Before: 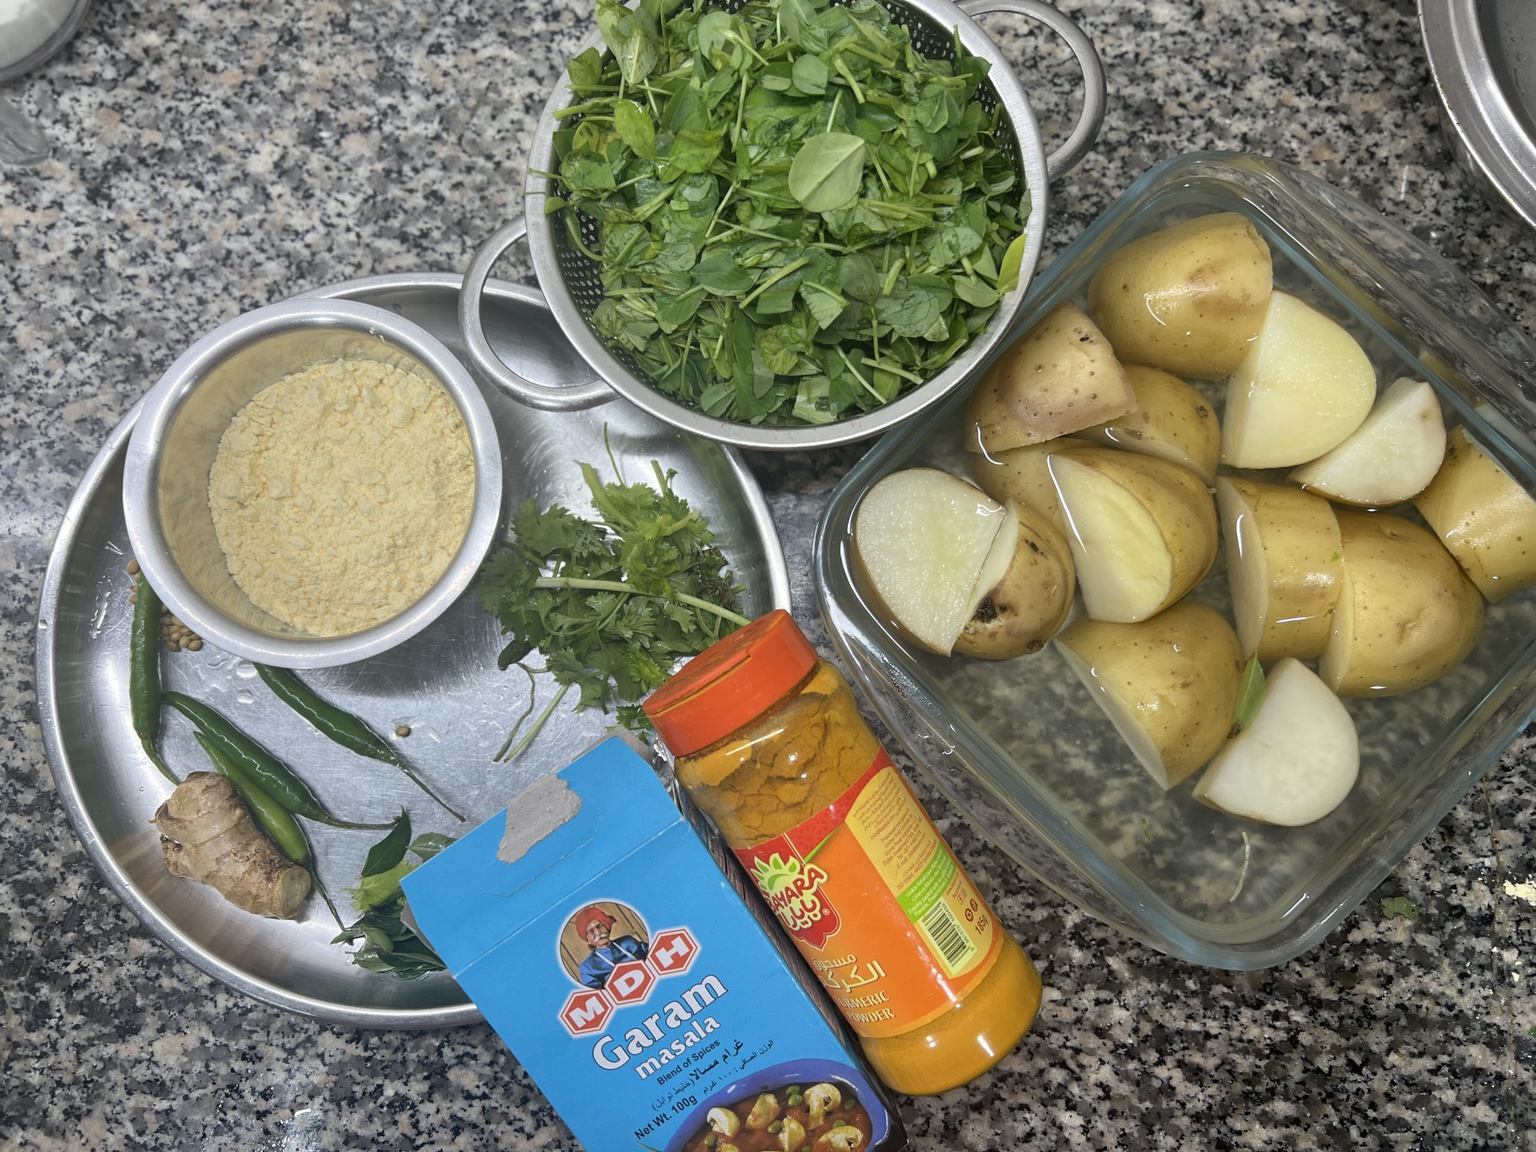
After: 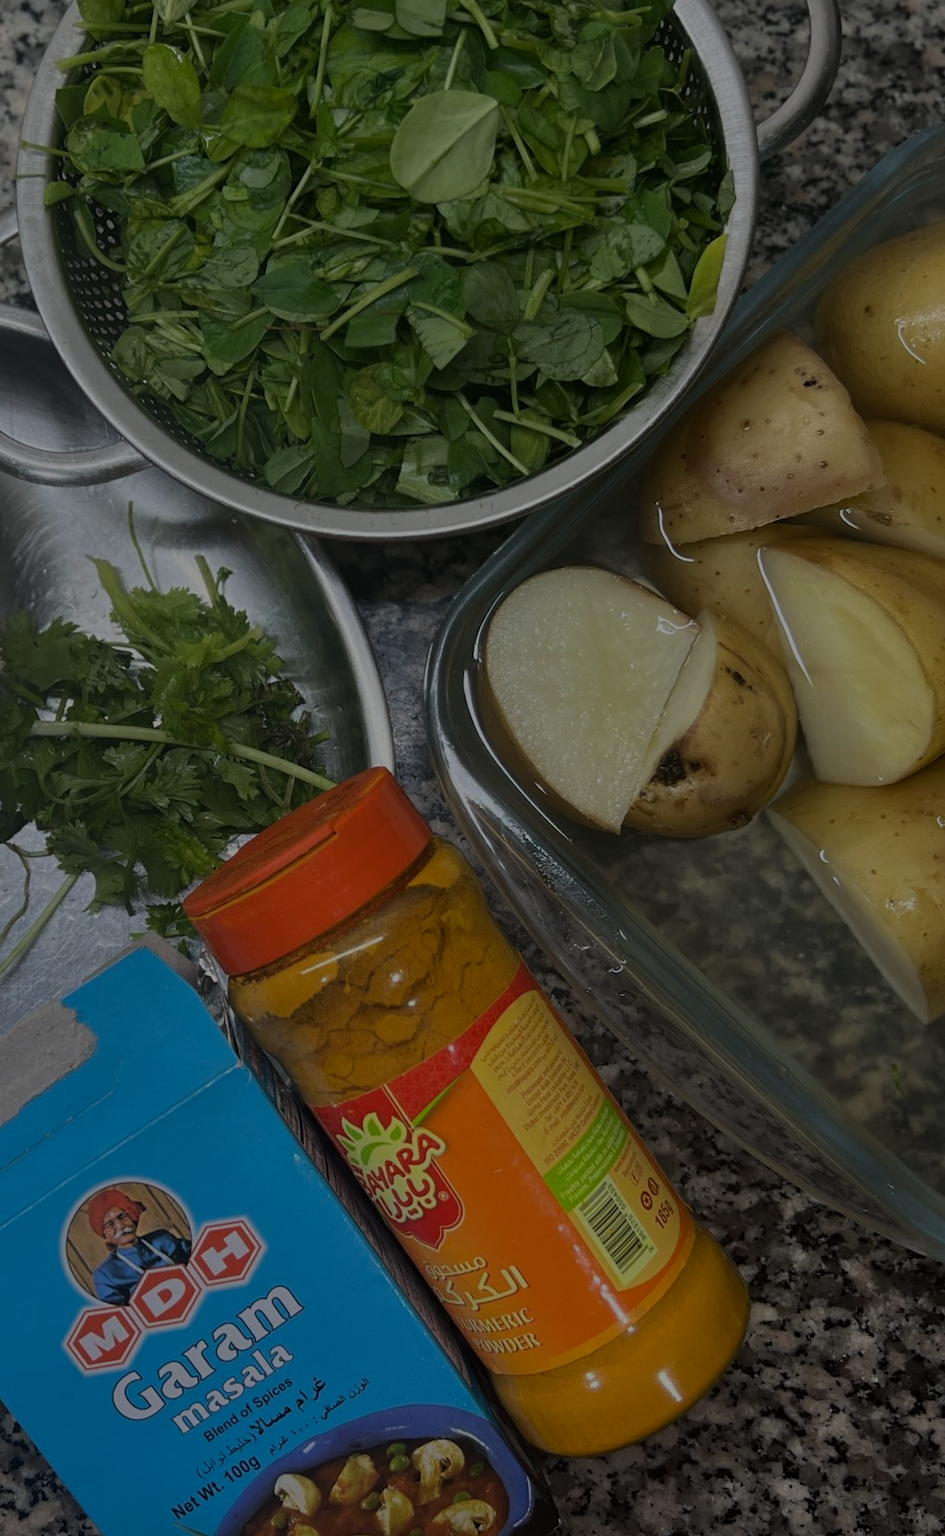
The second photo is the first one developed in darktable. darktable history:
crop: left 33.452%, top 6.025%, right 23.155%
tone equalizer: -8 EV -2 EV, -7 EV -2 EV, -6 EV -2 EV, -5 EV -2 EV, -4 EV -2 EV, -3 EV -2 EV, -2 EV -2 EV, -1 EV -1.63 EV, +0 EV -2 EV
